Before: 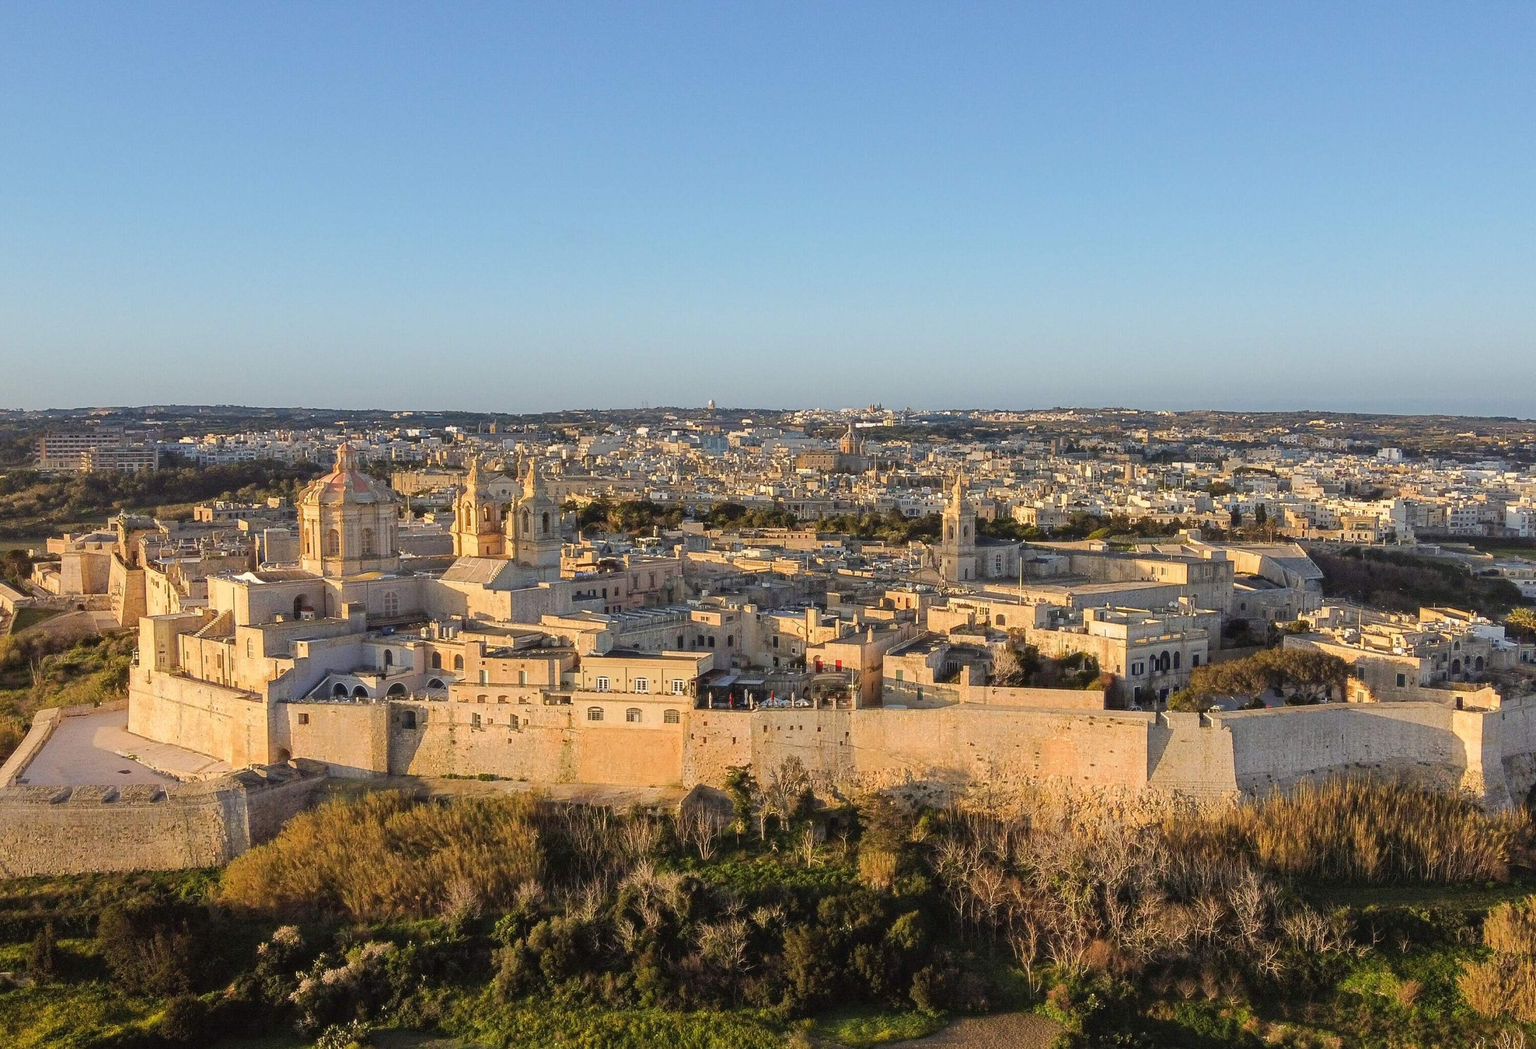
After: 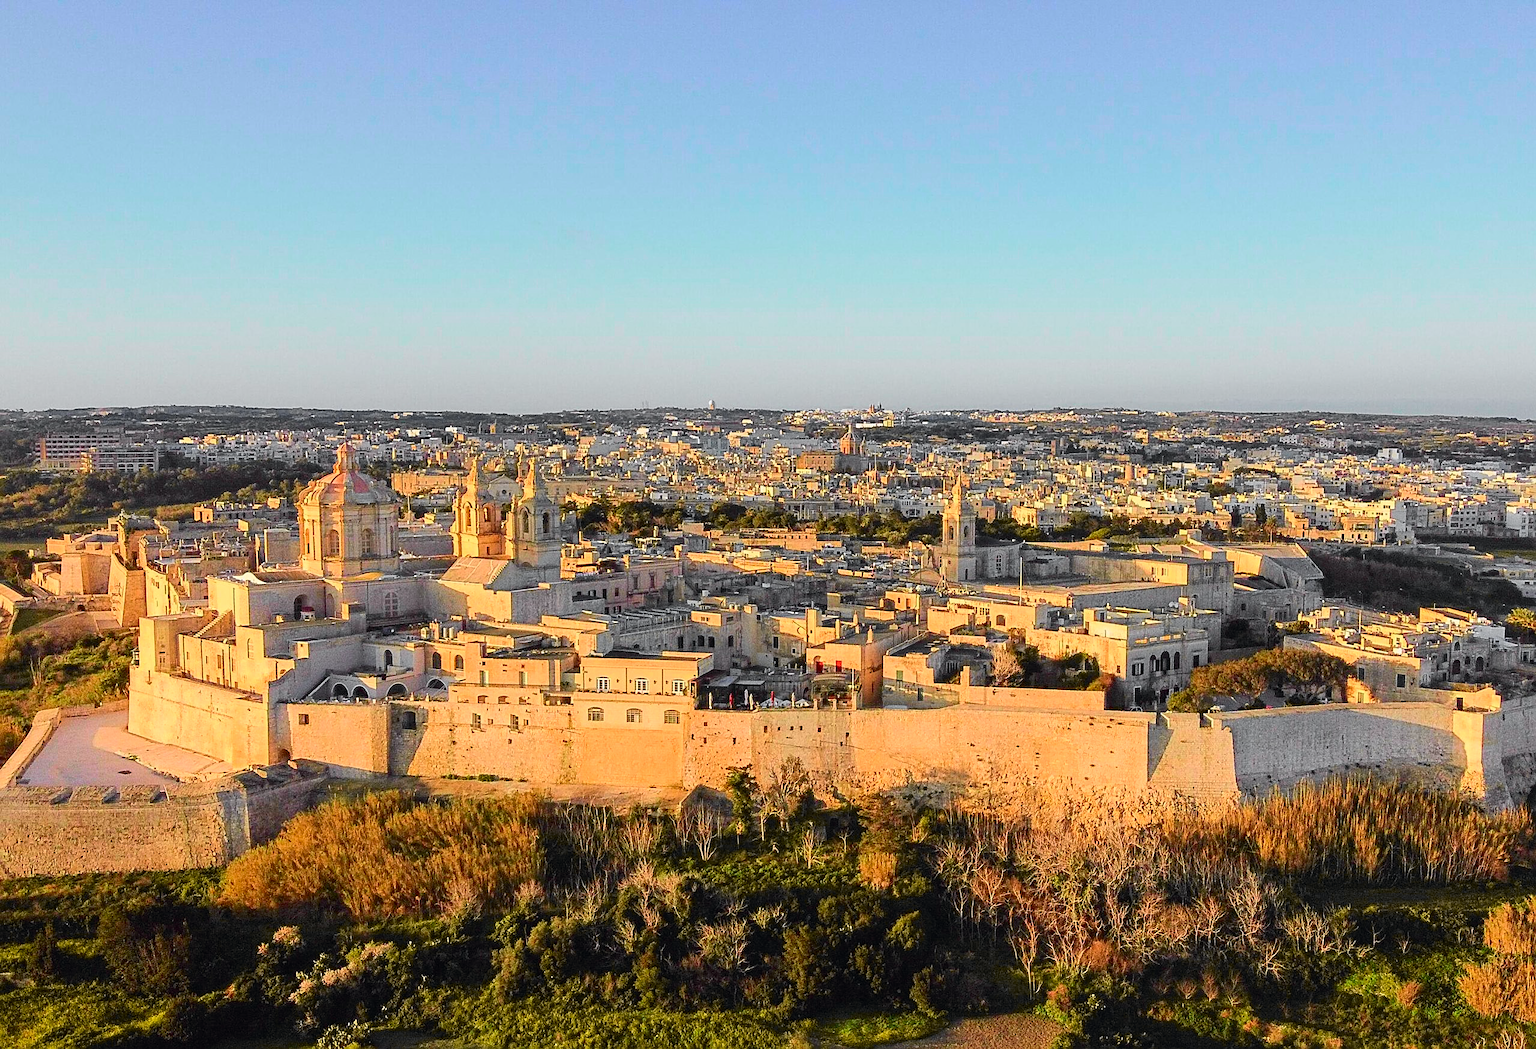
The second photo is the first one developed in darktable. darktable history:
tone curve: curves: ch0 [(0, 0) (0.071, 0.047) (0.266, 0.26) (0.491, 0.552) (0.753, 0.818) (1, 0.983)]; ch1 [(0, 0) (0.346, 0.307) (0.408, 0.369) (0.463, 0.443) (0.482, 0.493) (0.502, 0.5) (0.517, 0.518) (0.546, 0.587) (0.588, 0.643) (0.651, 0.709) (1, 1)]; ch2 [(0, 0) (0.346, 0.34) (0.434, 0.46) (0.485, 0.494) (0.5, 0.494) (0.517, 0.503) (0.535, 0.545) (0.583, 0.634) (0.625, 0.686) (1, 1)], color space Lab, independent channels, preserve colors none
sharpen: on, module defaults
